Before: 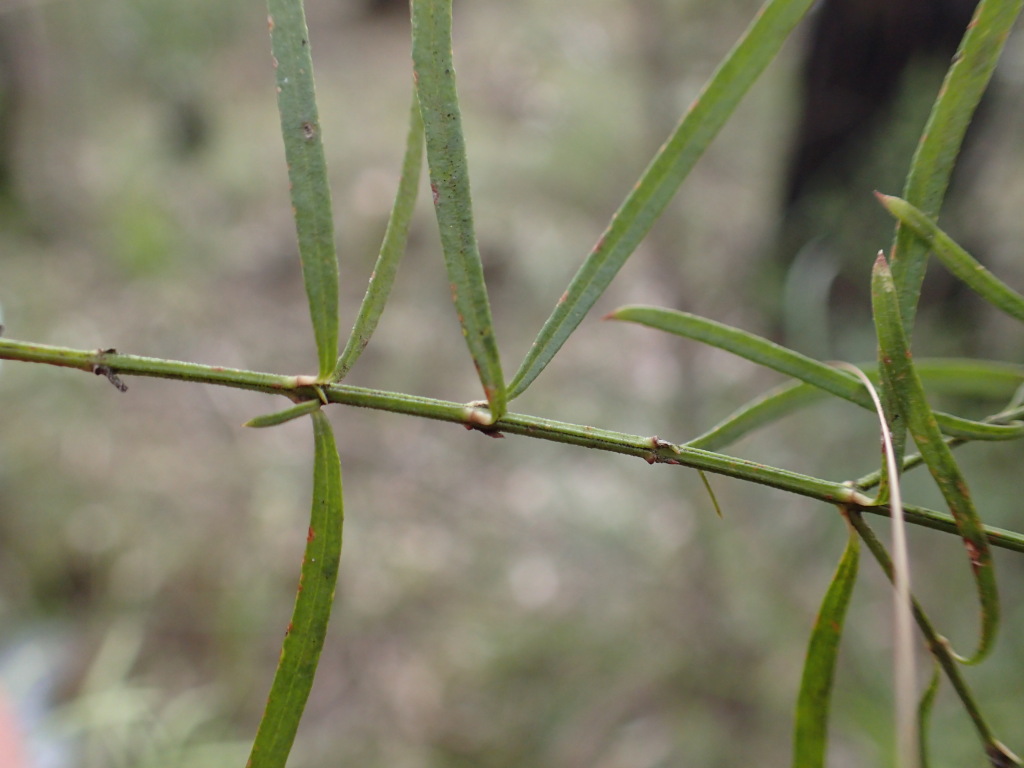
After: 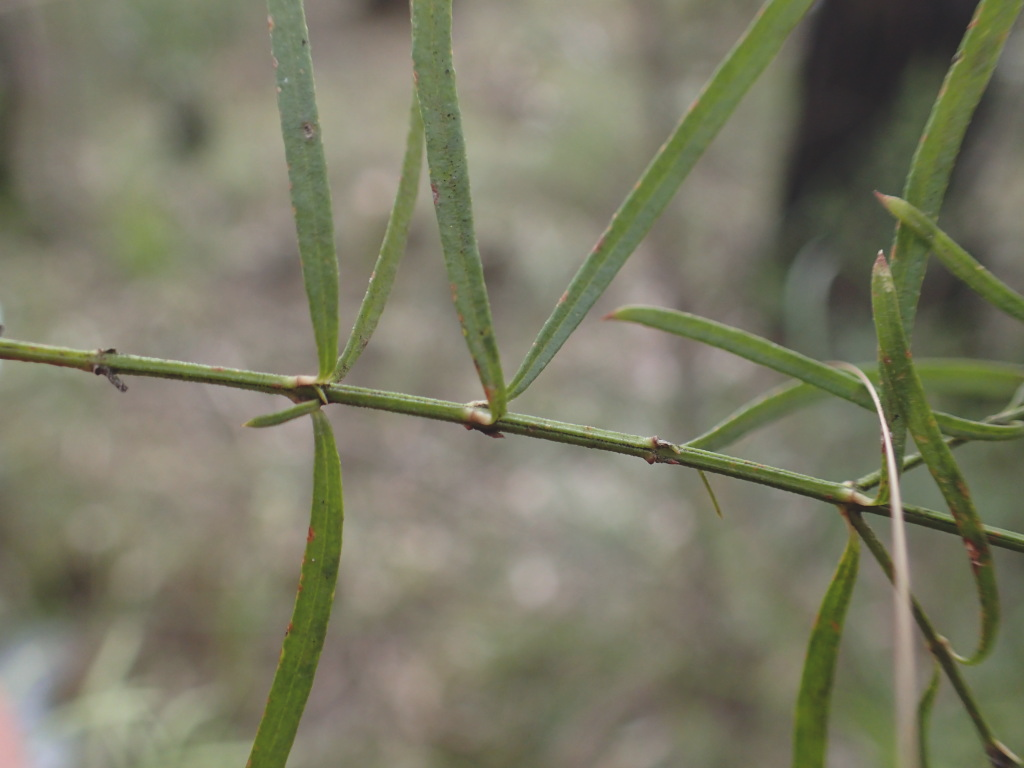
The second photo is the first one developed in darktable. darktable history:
exposure: black level correction -0.014, exposure -0.194 EV, compensate exposure bias true, compensate highlight preservation false
